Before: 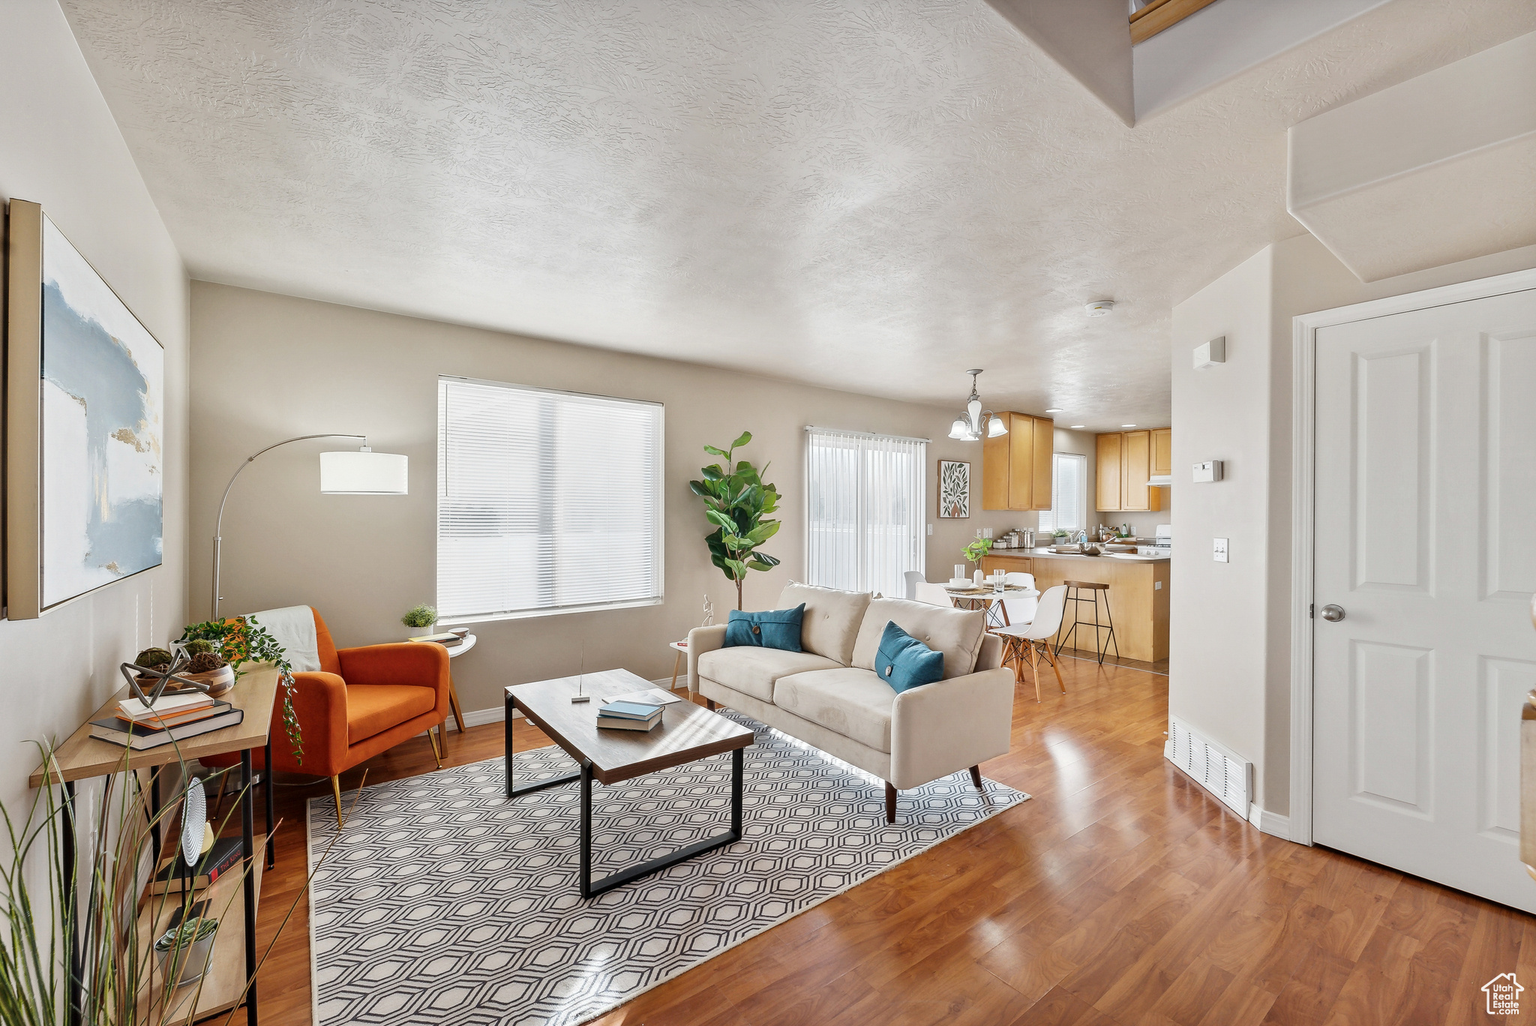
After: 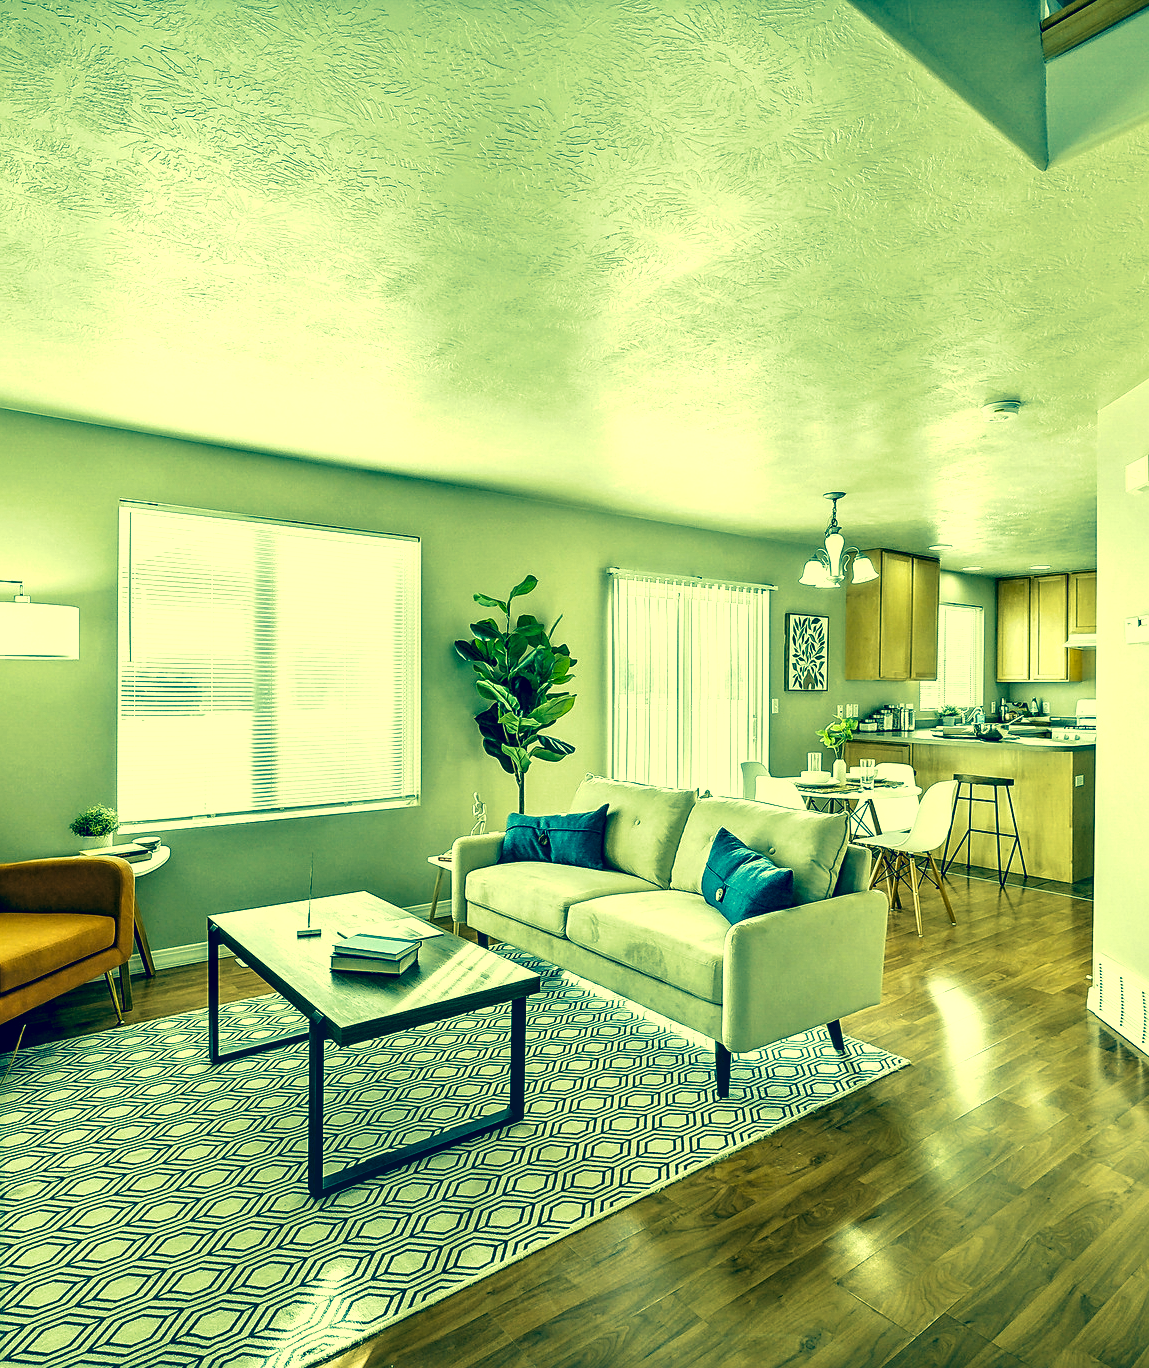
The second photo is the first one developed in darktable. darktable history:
crop and rotate: left 22.71%, right 21.185%
velvia: strength 40.05%
sharpen: on, module defaults
local contrast: highlights 60%, shadows 59%, detail 160%
exposure: compensate exposure bias true, compensate highlight preservation false
filmic rgb: black relative exposure -8.22 EV, white relative exposure 2.2 EV, target white luminance 99.958%, hardness 7.15, latitude 74.37%, contrast 1.317, highlights saturation mix -1.48%, shadows ↔ highlights balance 30.6%
color correction: highlights a* -16.02, highlights b* 39.93, shadows a* -39.75, shadows b* -25.42
